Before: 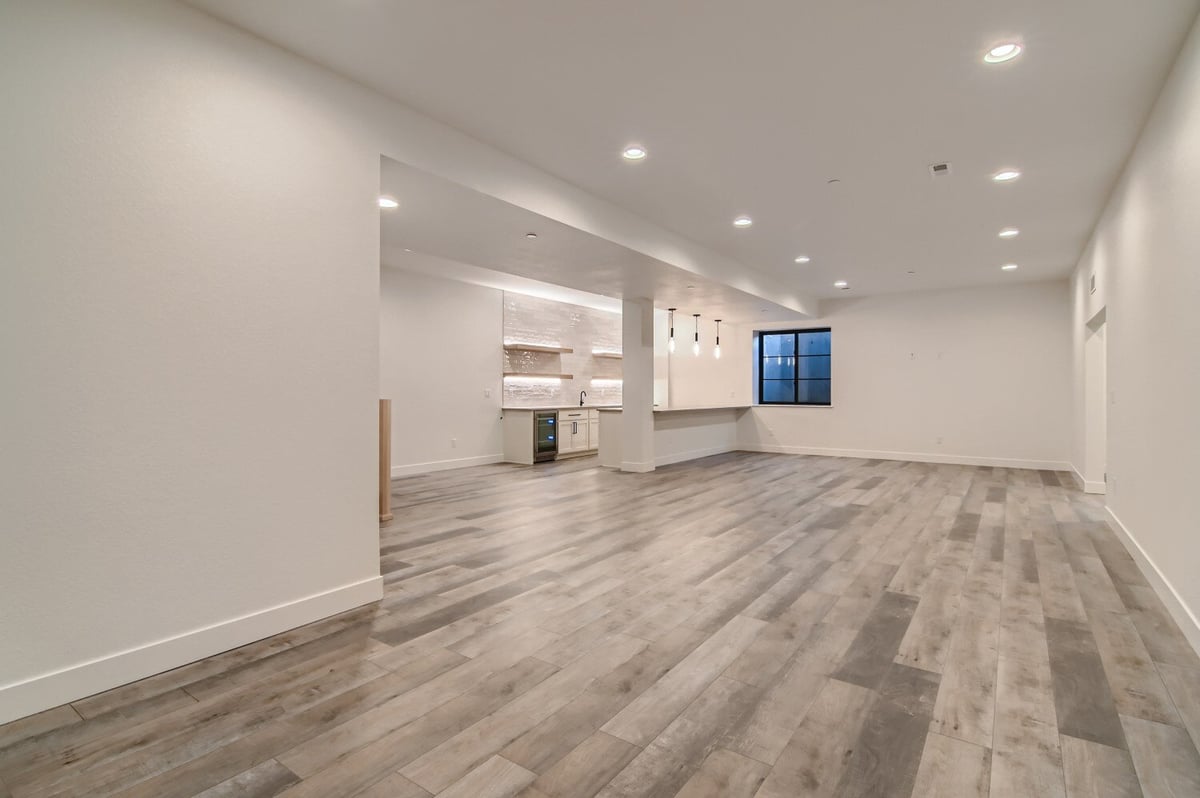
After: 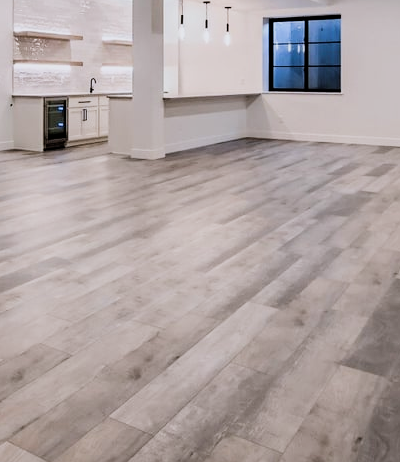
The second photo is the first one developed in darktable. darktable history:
filmic rgb: black relative exposure -5.13 EV, white relative exposure 3.99 EV, hardness 2.88, contrast 1.408, highlights saturation mix -29.86%
crop: left 40.888%, top 39.327%, right 25.726%, bottom 2.736%
color calibration: illuminant as shot in camera, x 0.358, y 0.373, temperature 4628.91 K, saturation algorithm version 1 (2020)
